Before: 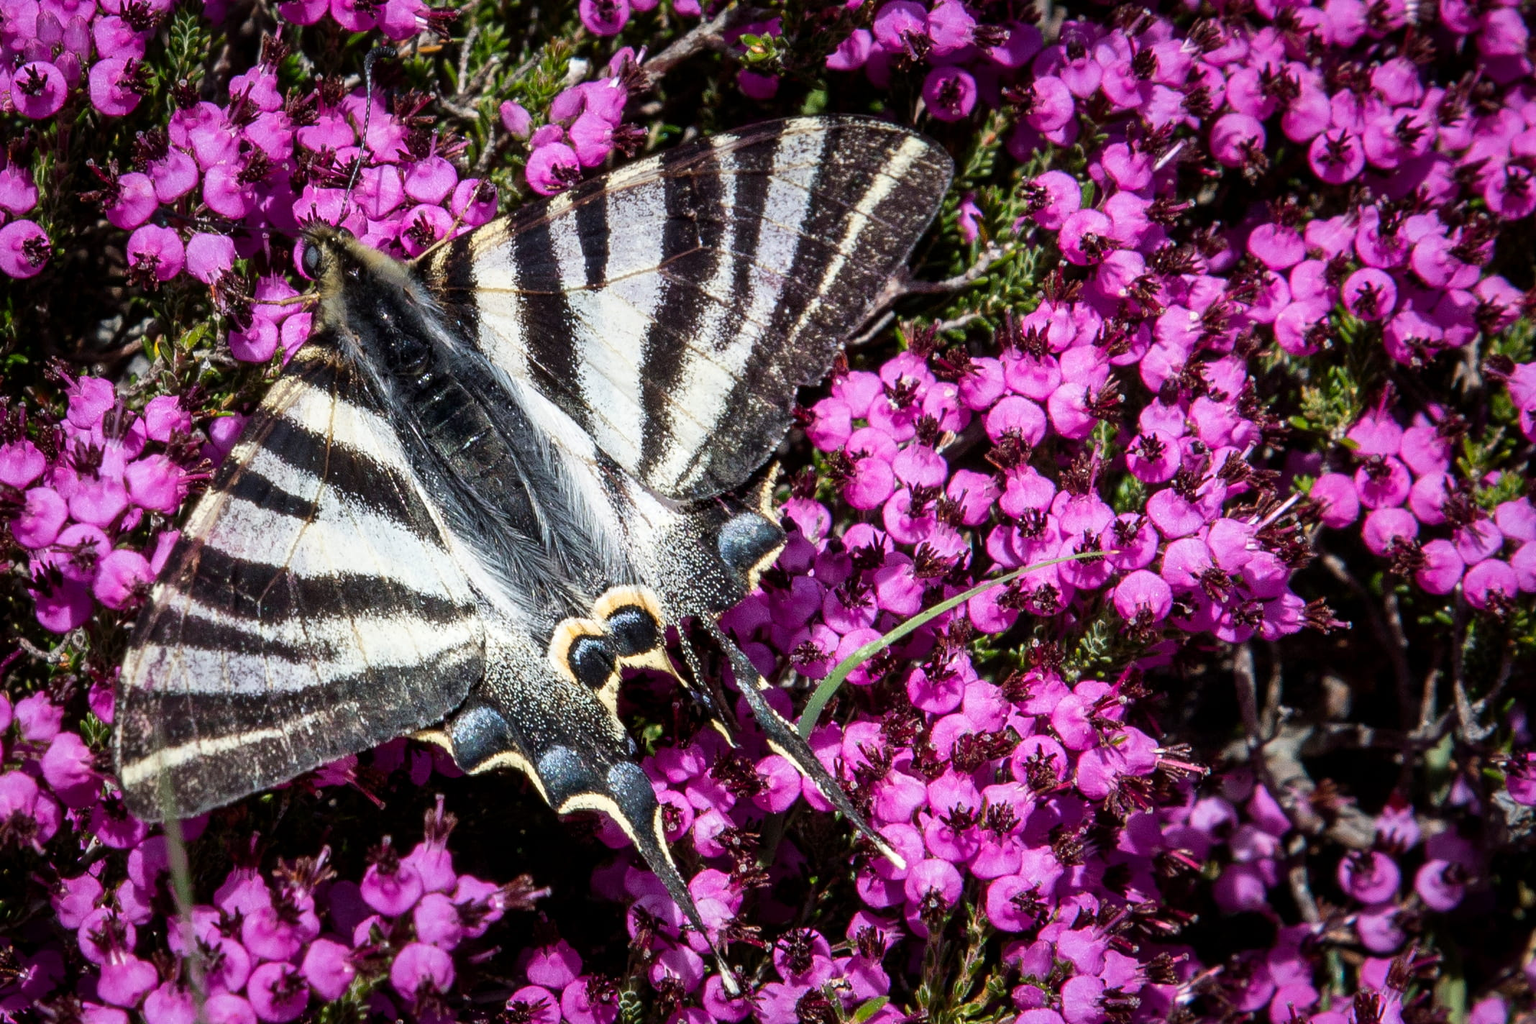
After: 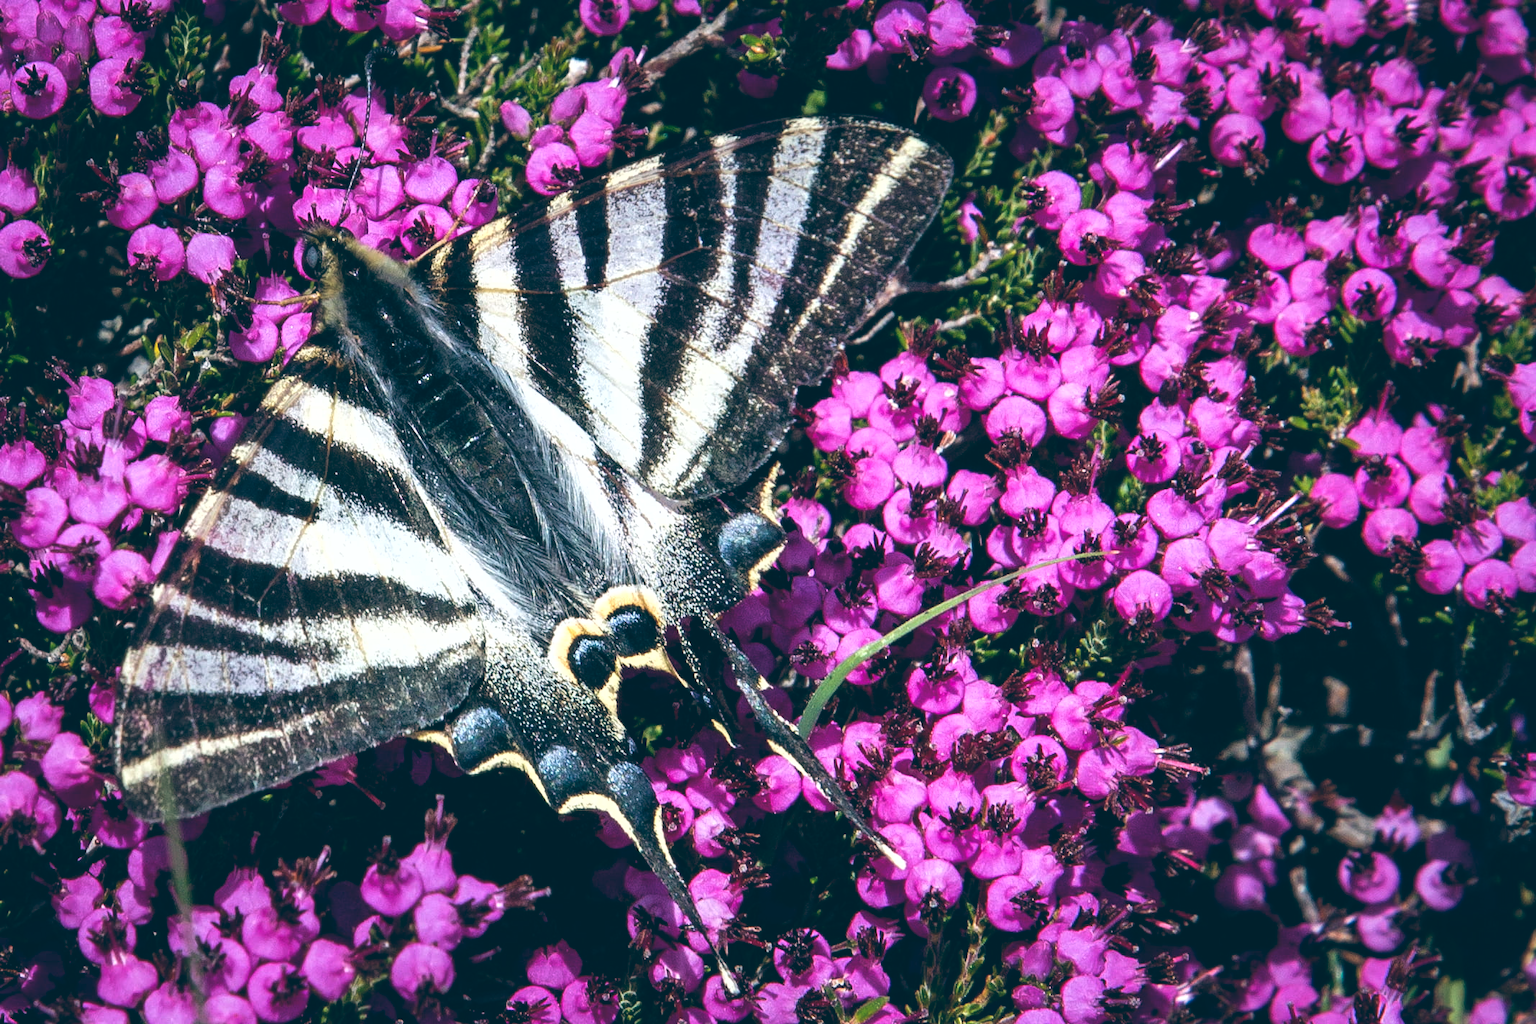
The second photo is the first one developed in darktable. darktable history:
color balance: lift [1.016, 0.983, 1, 1.017], gamma [0.958, 1, 1, 1], gain [0.981, 1.007, 0.993, 1.002], input saturation 118.26%, contrast 13.43%, contrast fulcrum 21.62%, output saturation 82.76%
shadows and highlights: radius 125.46, shadows 21.19, highlights -21.19, low approximation 0.01
velvia: strength 9.25%
